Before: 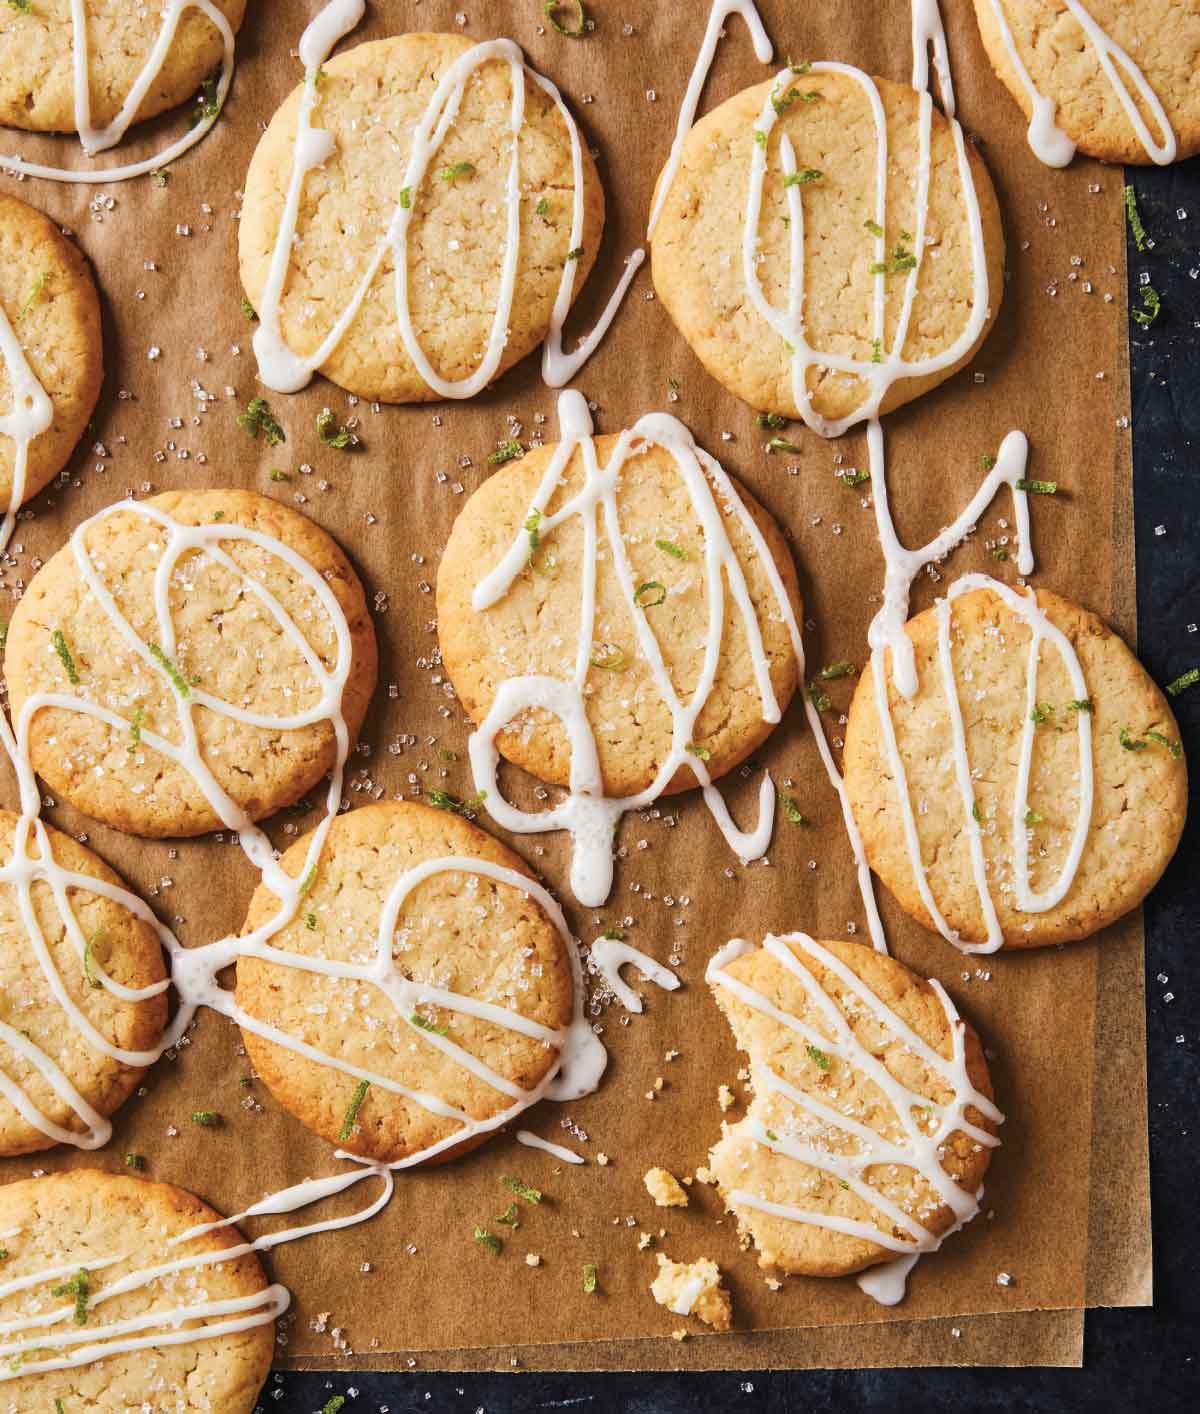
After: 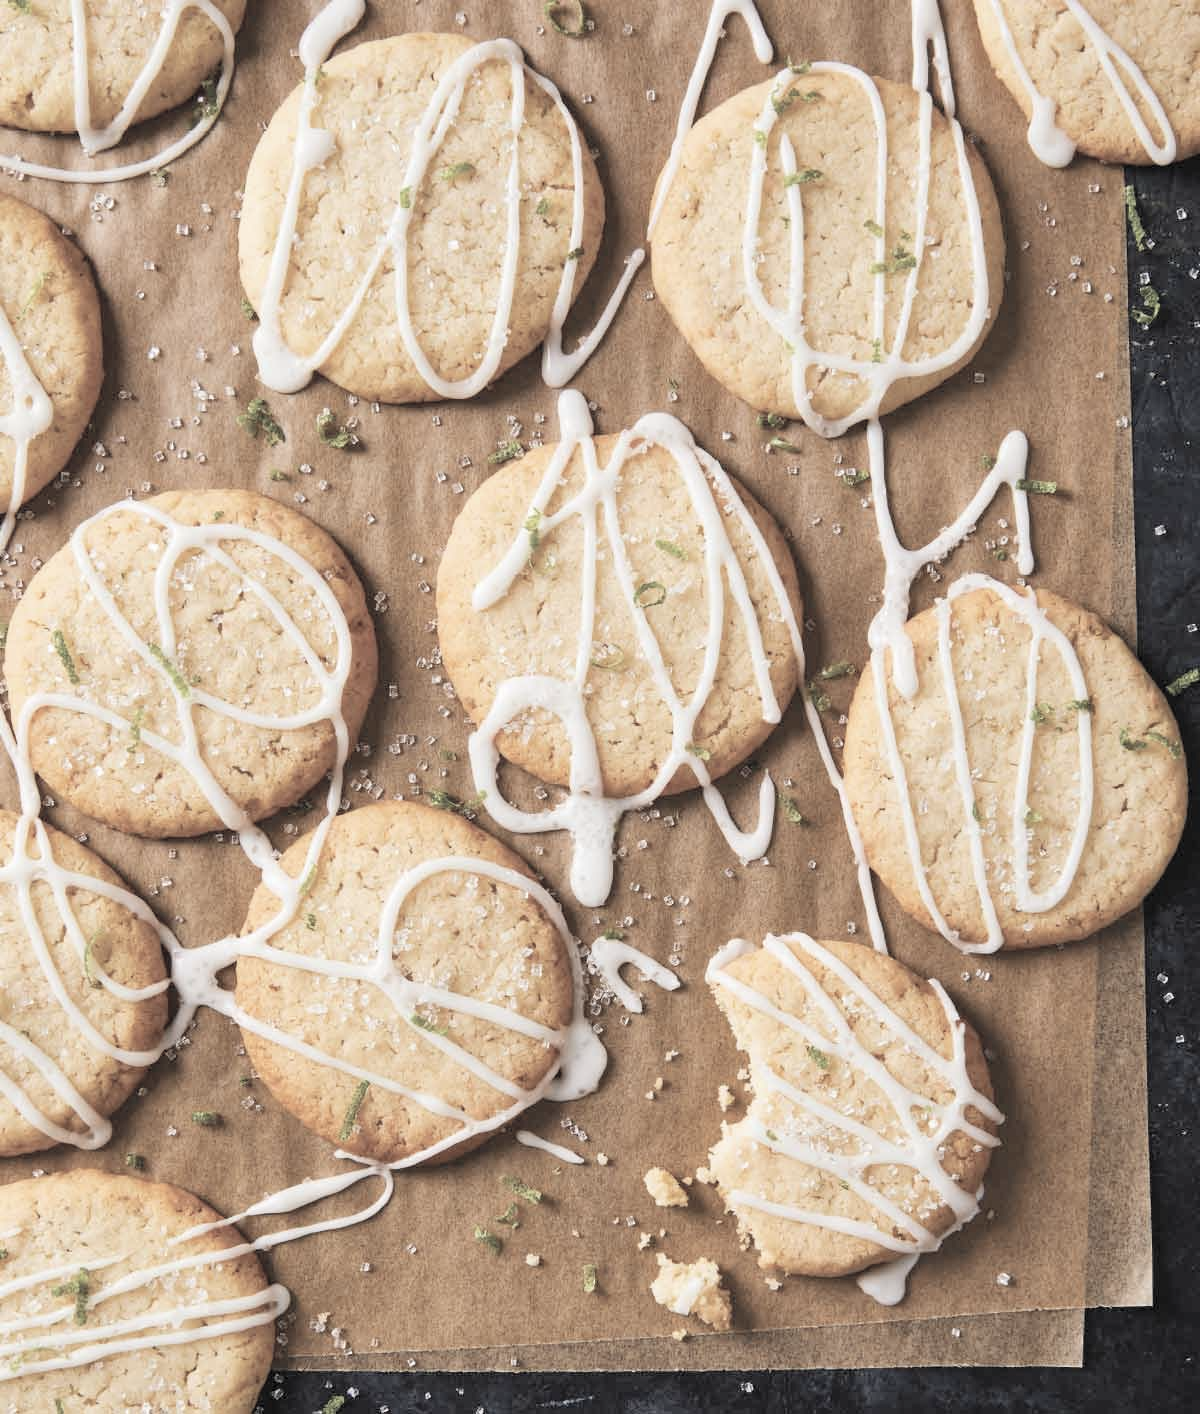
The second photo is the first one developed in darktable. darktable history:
contrast brightness saturation: brightness 0.189, saturation -0.502
